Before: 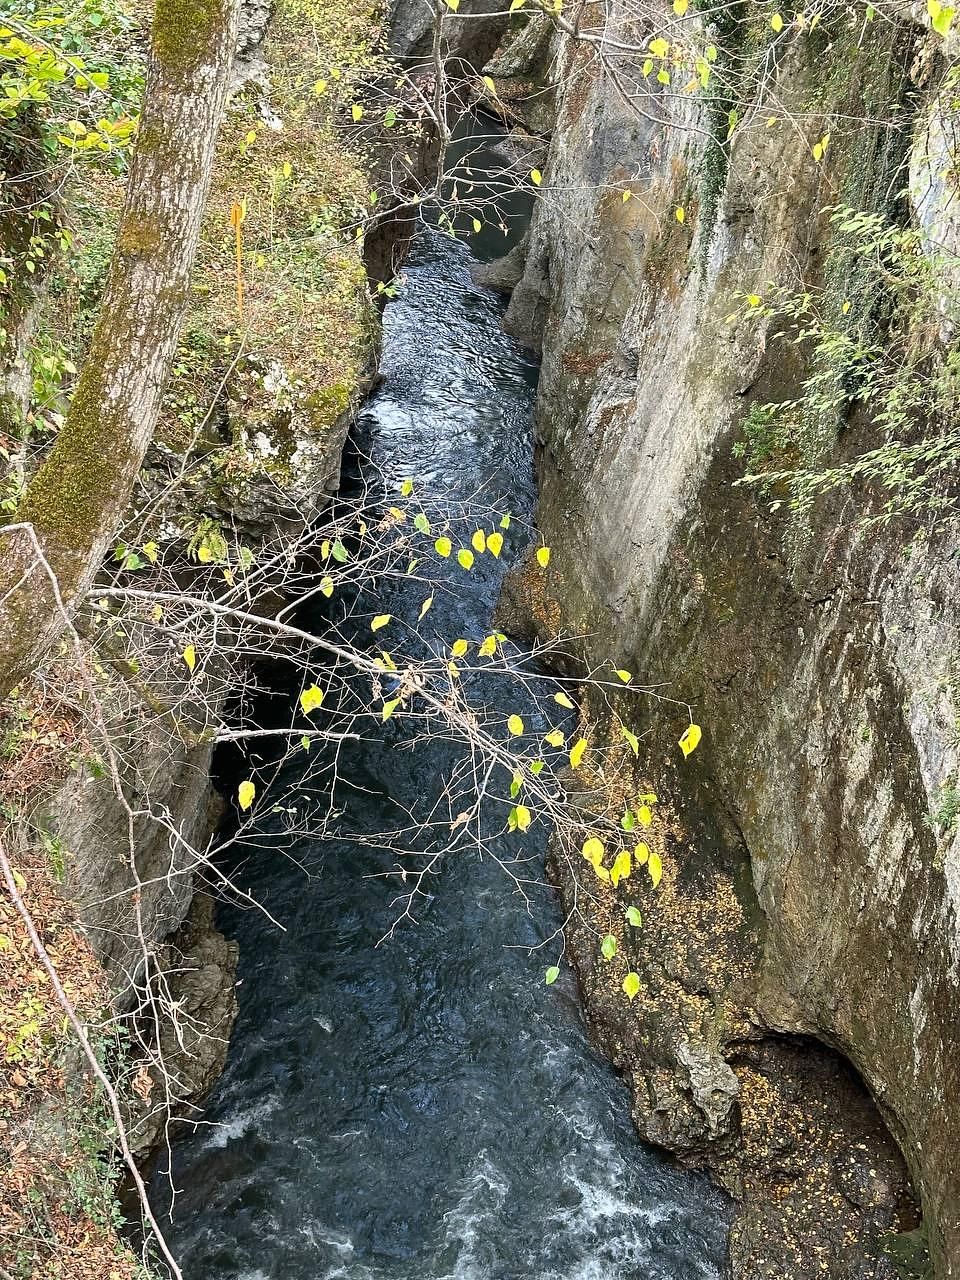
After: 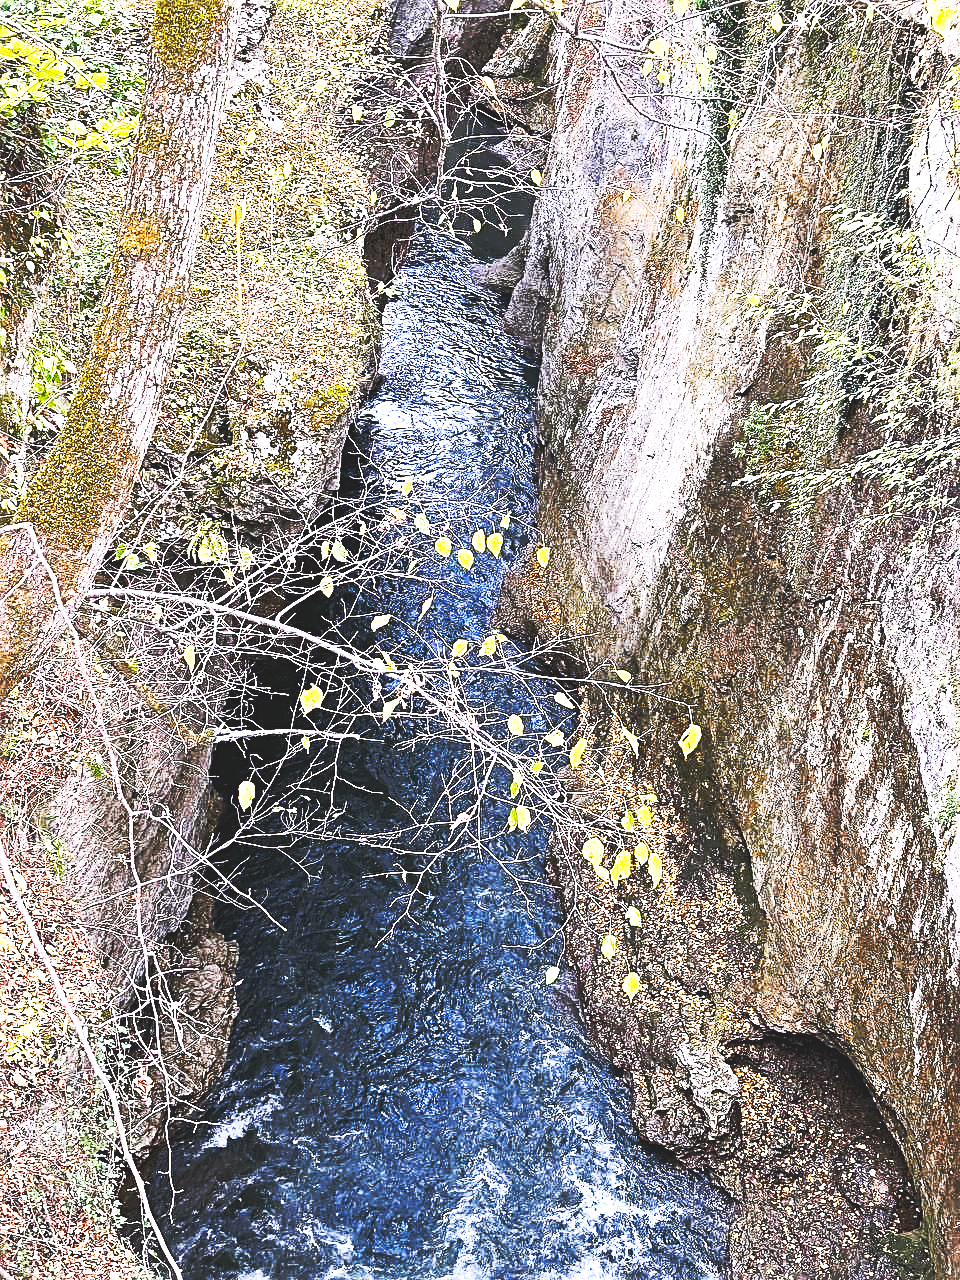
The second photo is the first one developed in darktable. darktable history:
base curve: curves: ch0 [(0, 0.015) (0.085, 0.116) (0.134, 0.298) (0.19, 0.545) (0.296, 0.764) (0.599, 0.982) (1, 1)], preserve colors none
white balance: red 1.042, blue 1.17
sharpen: radius 2.543, amount 0.636
